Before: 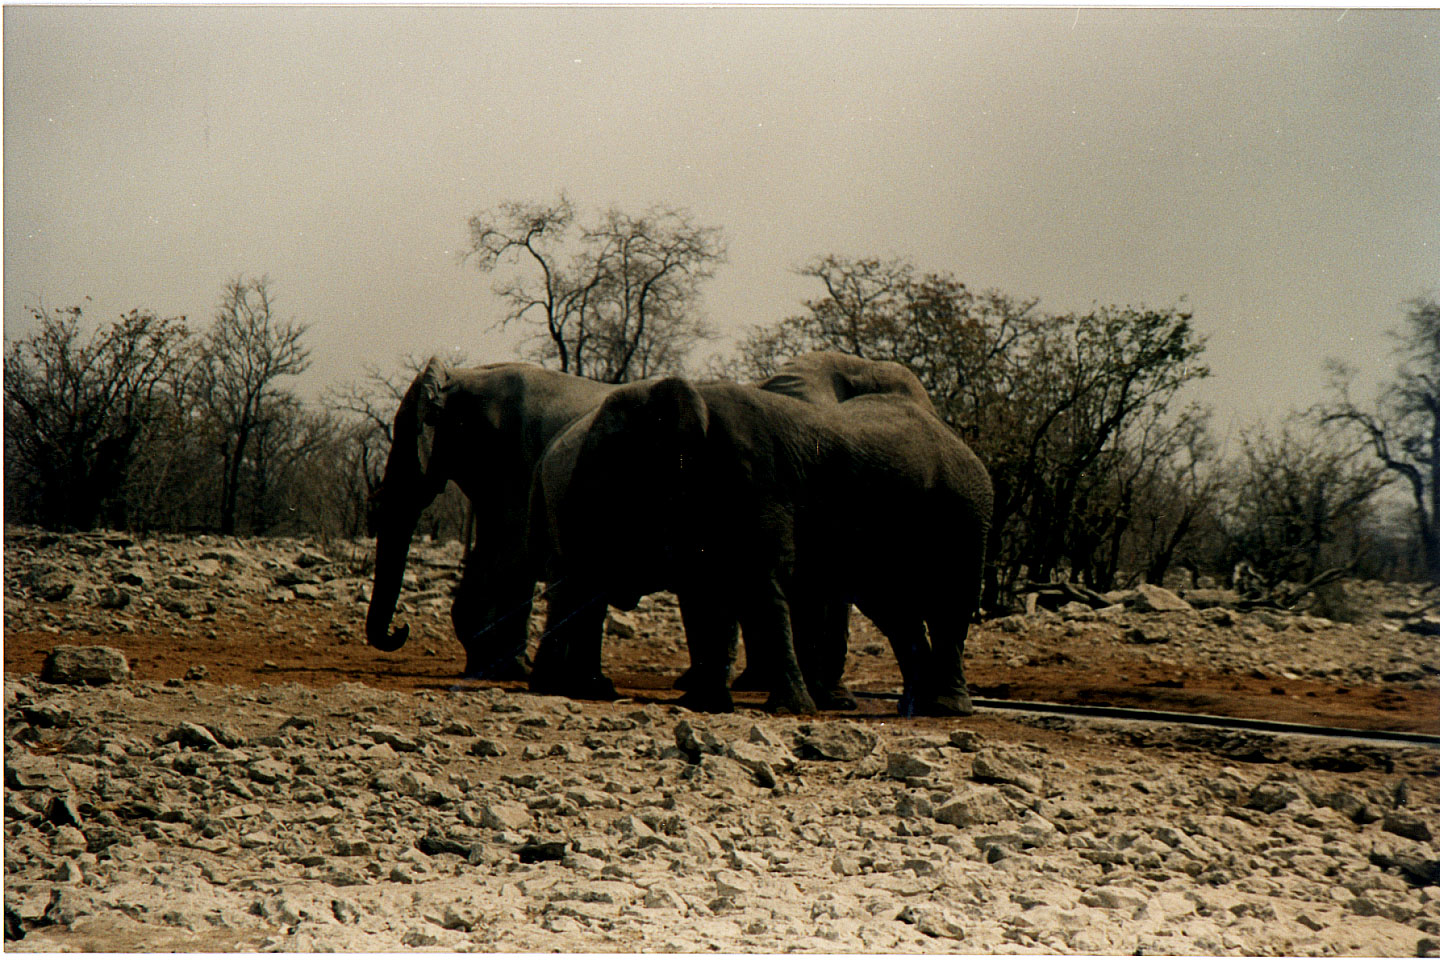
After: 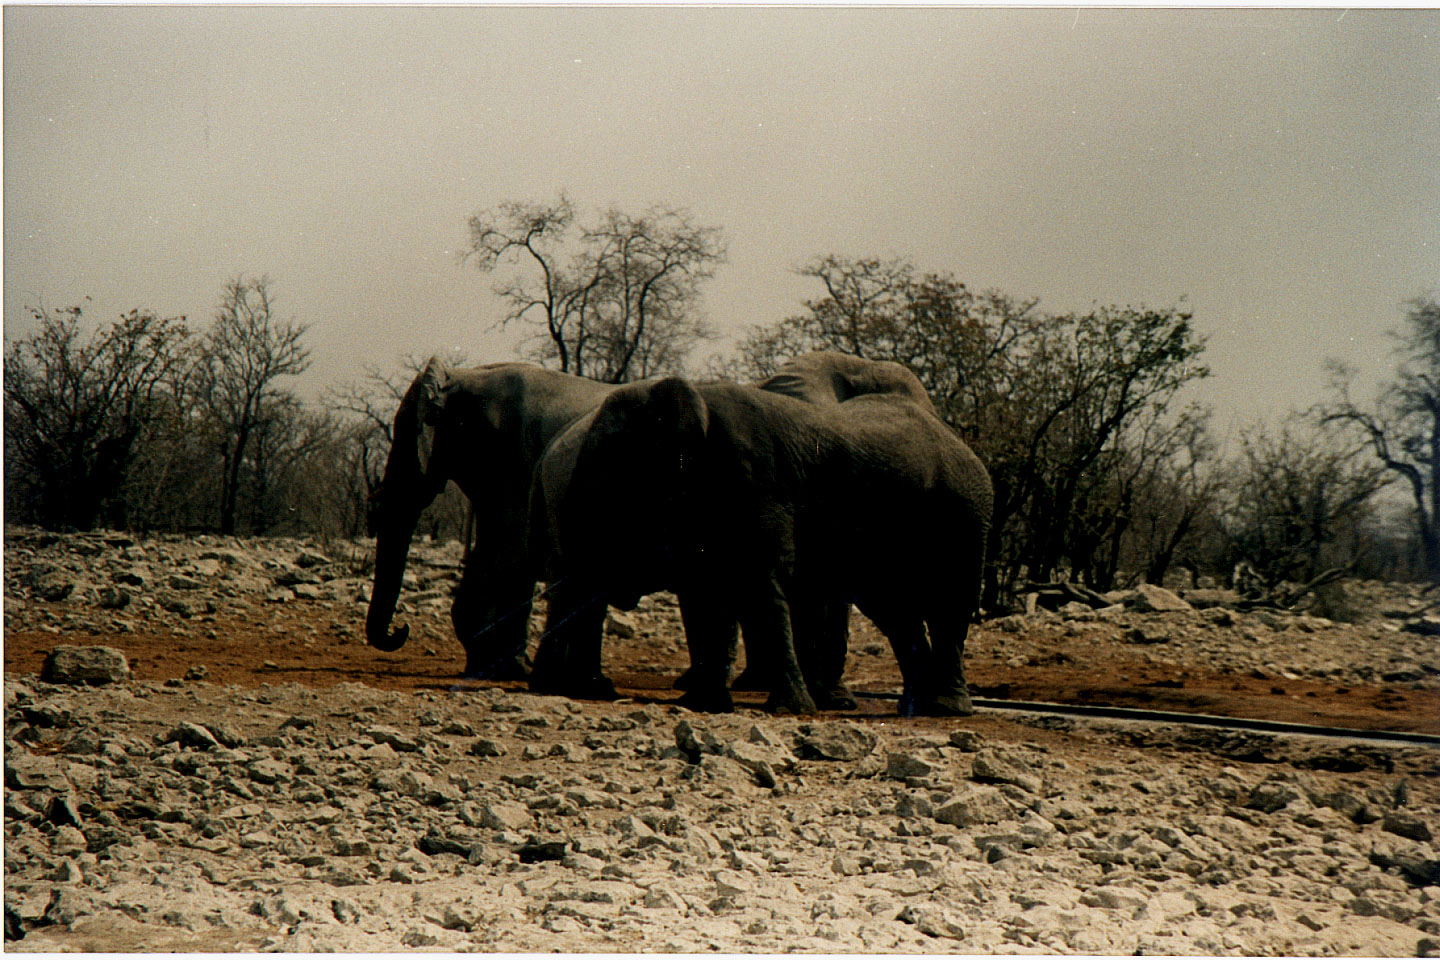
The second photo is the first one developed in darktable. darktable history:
tone equalizer: -7 EV 0.187 EV, -6 EV 0.115 EV, -5 EV 0.073 EV, -4 EV 0.046 EV, -2 EV -0.037 EV, -1 EV -0.06 EV, +0 EV -0.089 EV
